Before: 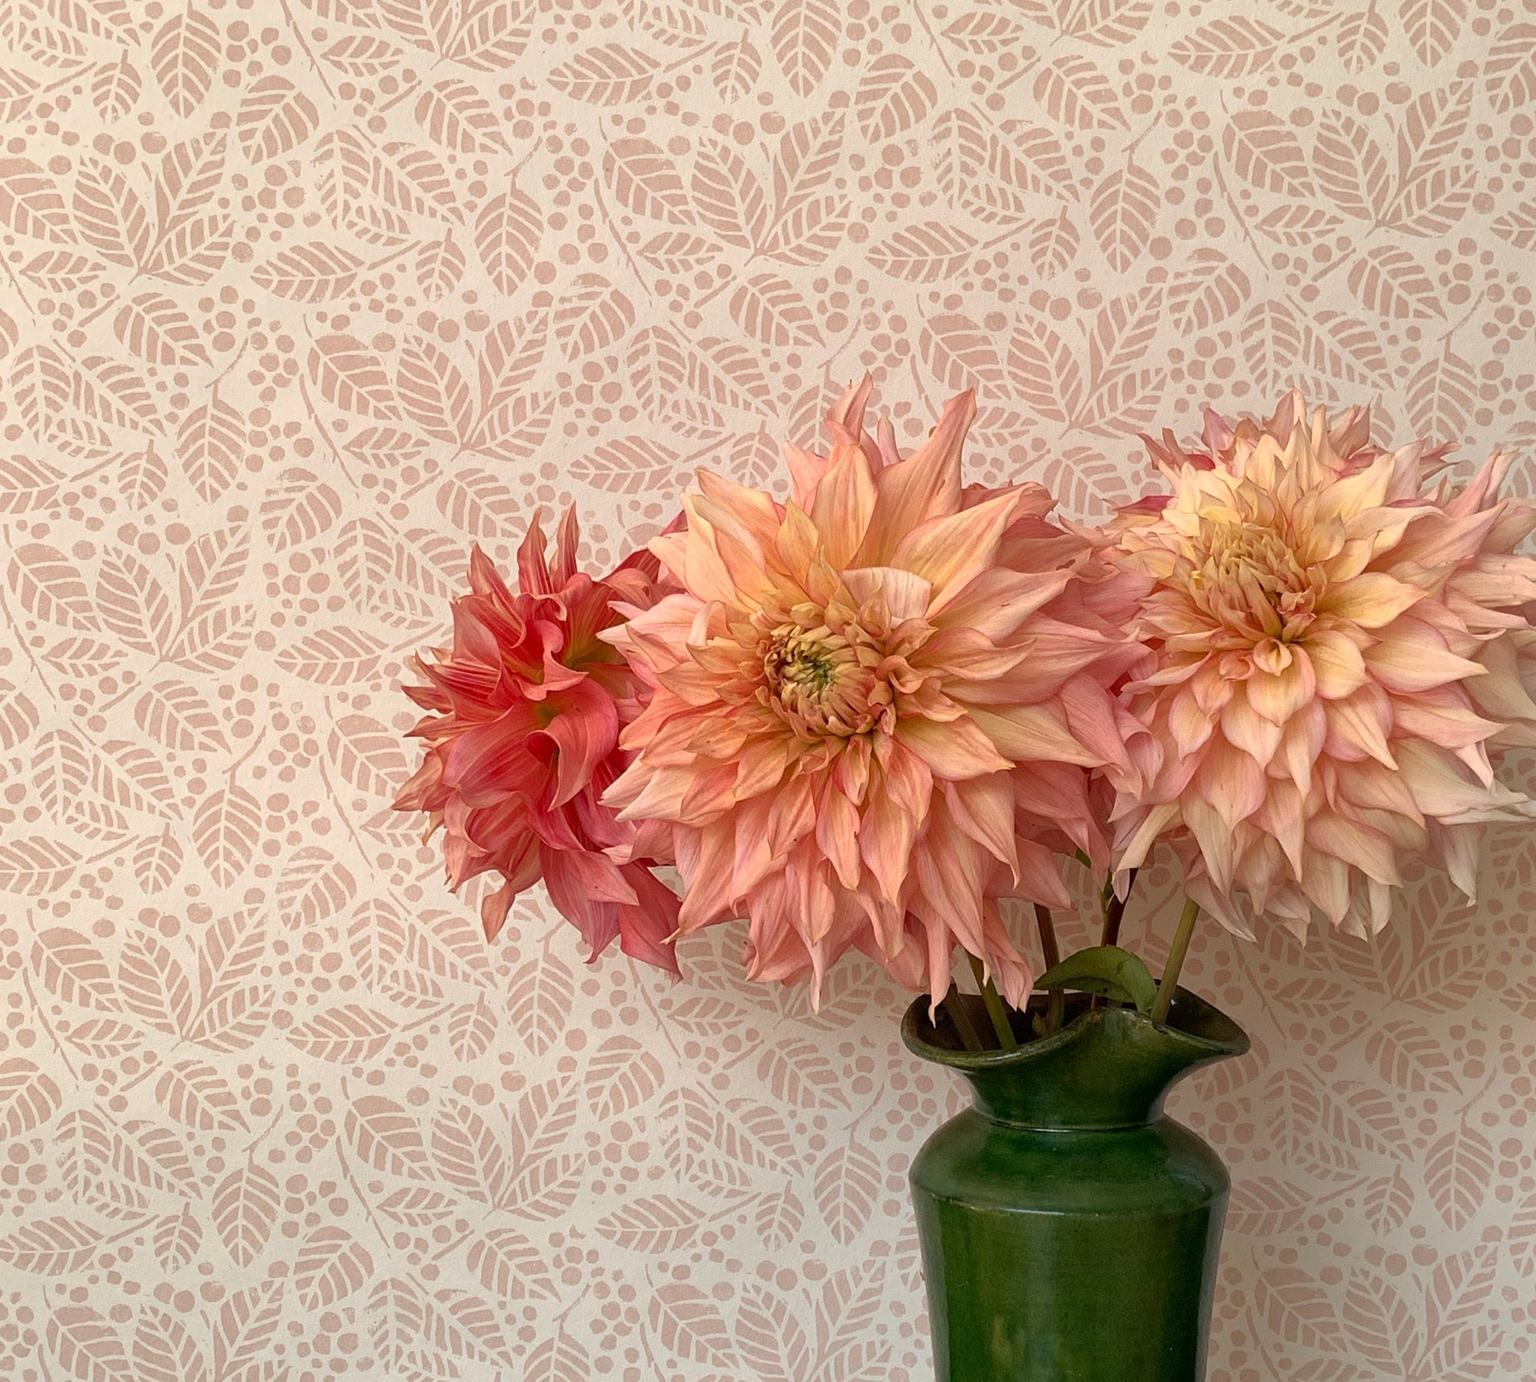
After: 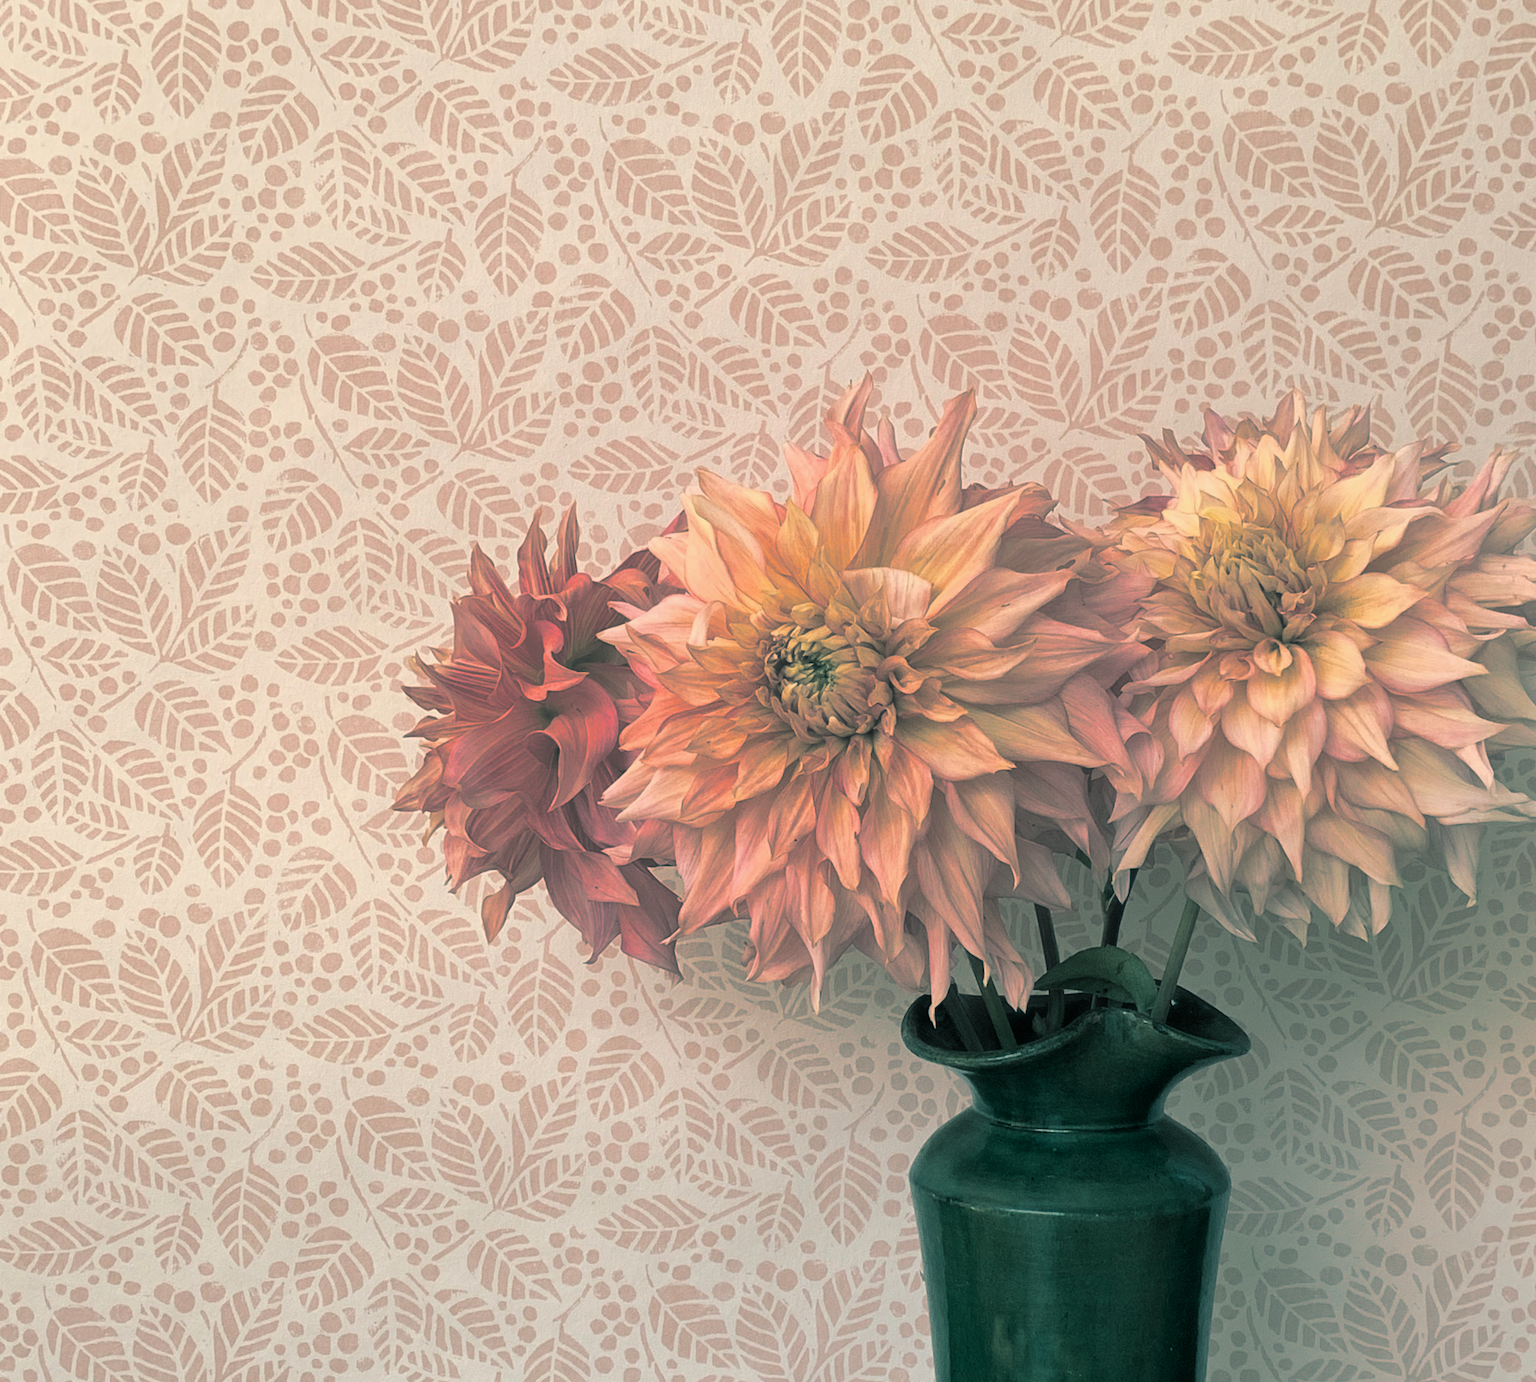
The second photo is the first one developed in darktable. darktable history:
haze removal: strength -0.1, adaptive false
split-toning: shadows › hue 186.43°, highlights › hue 49.29°, compress 30.29%
exposure: exposure -0.041 EV, compensate highlight preservation false
